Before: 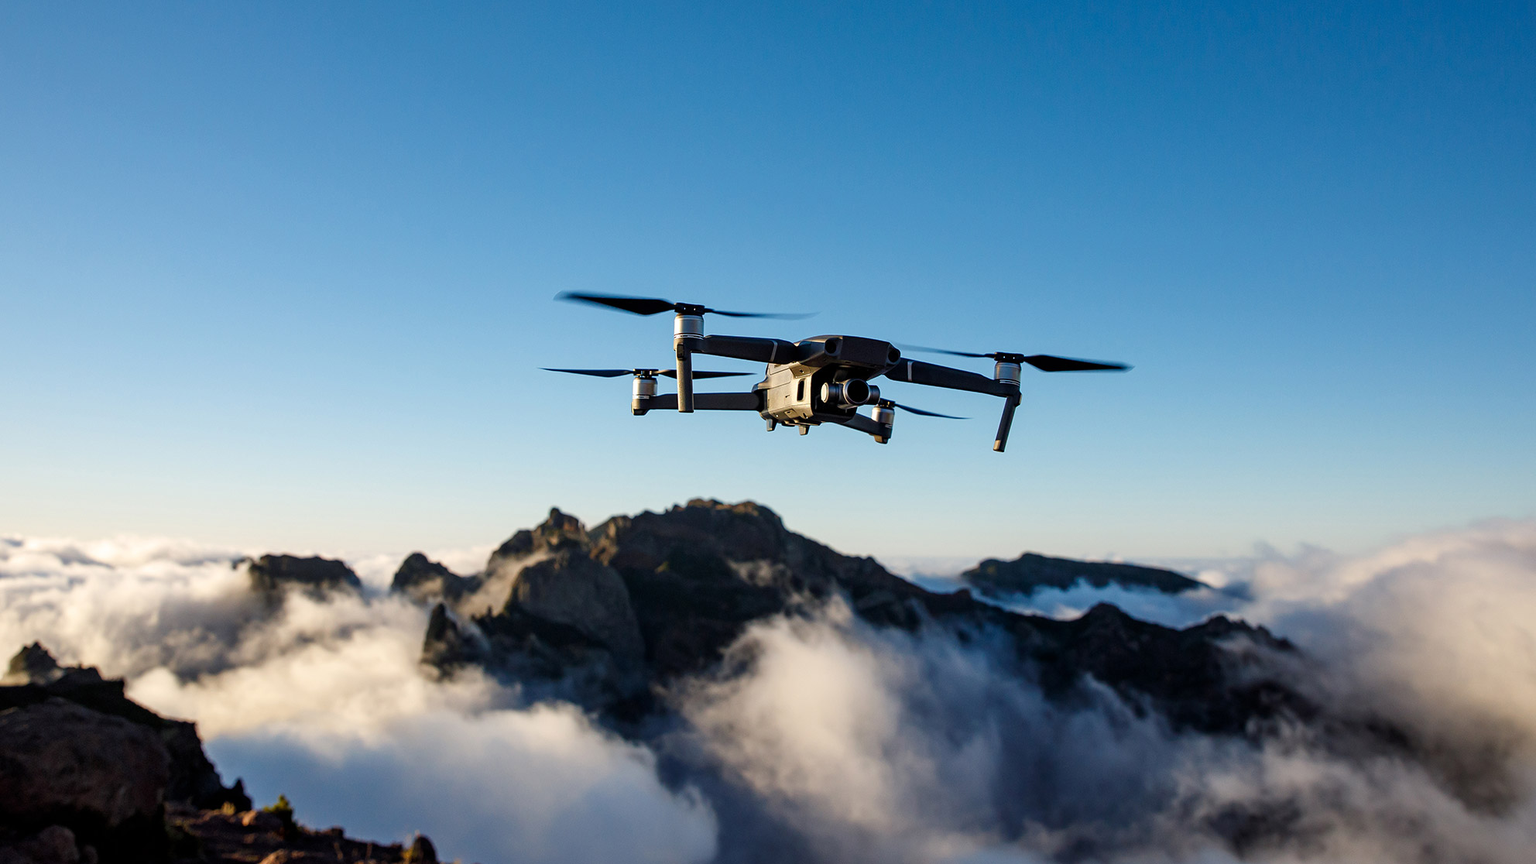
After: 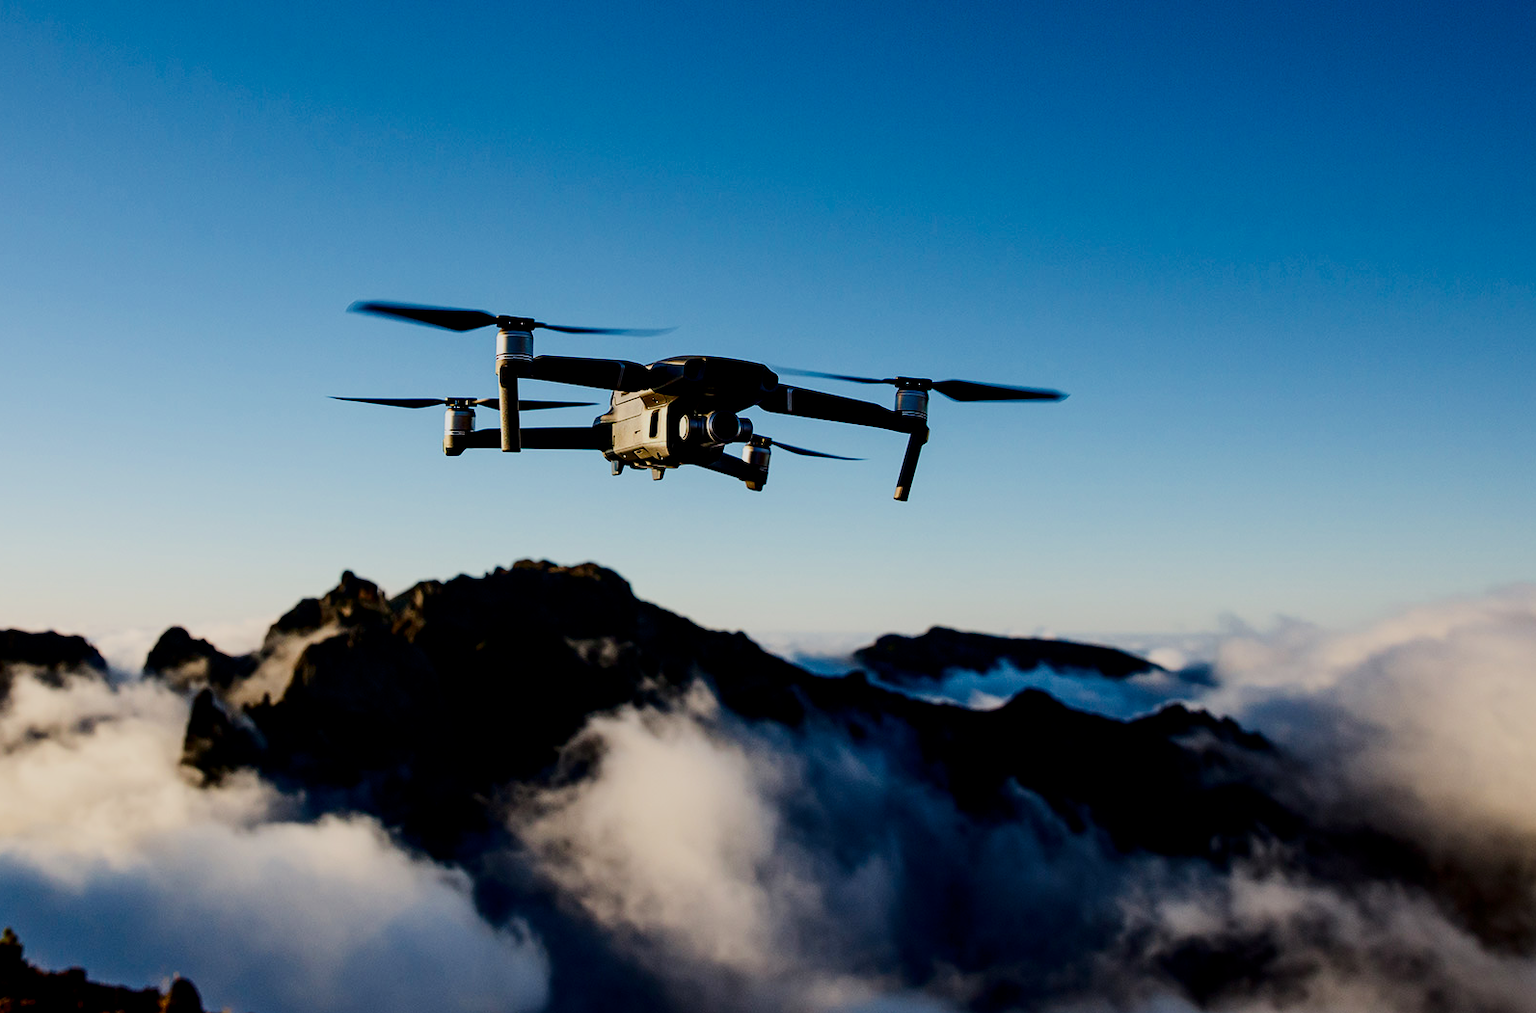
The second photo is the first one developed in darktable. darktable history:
crop and rotate: left 17.959%, top 5.771%, right 1.742%
filmic rgb: black relative exposure -4.14 EV, white relative exposure 5.1 EV, hardness 2.11, contrast 1.165
contrast brightness saturation: contrast 0.22, brightness -0.19, saturation 0.24
